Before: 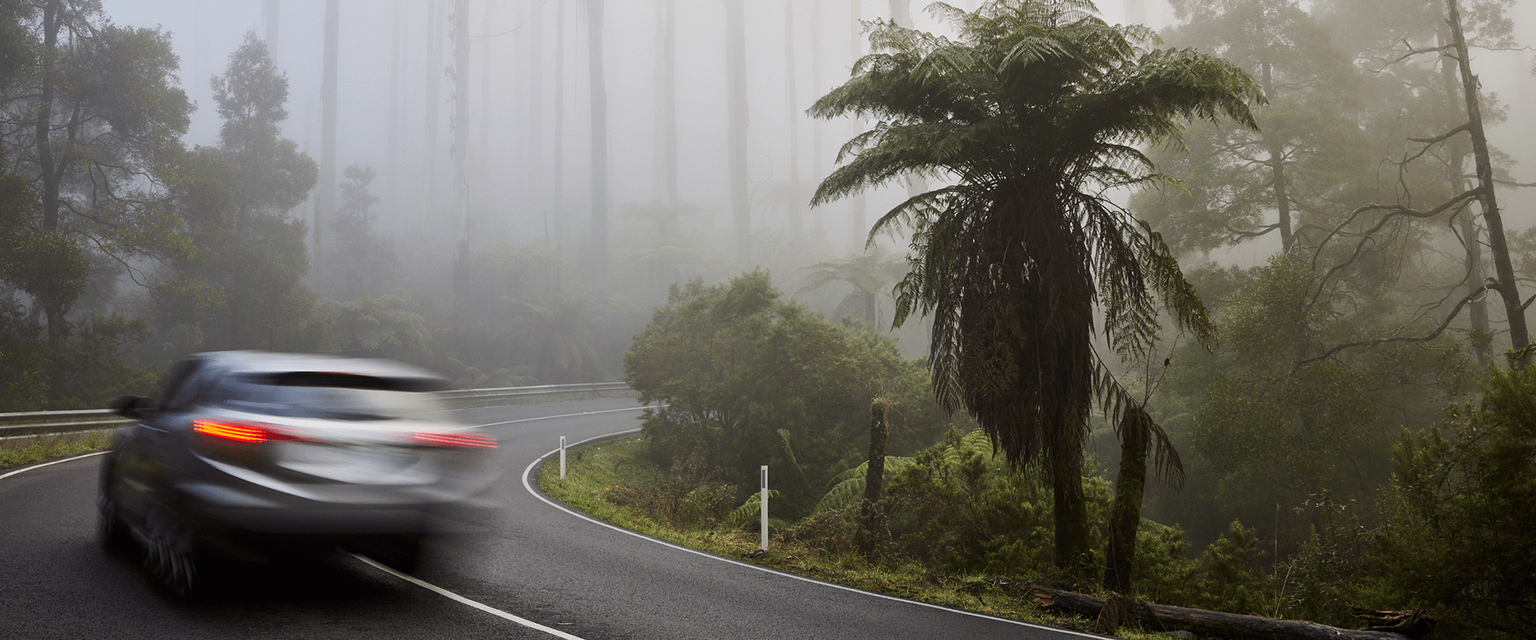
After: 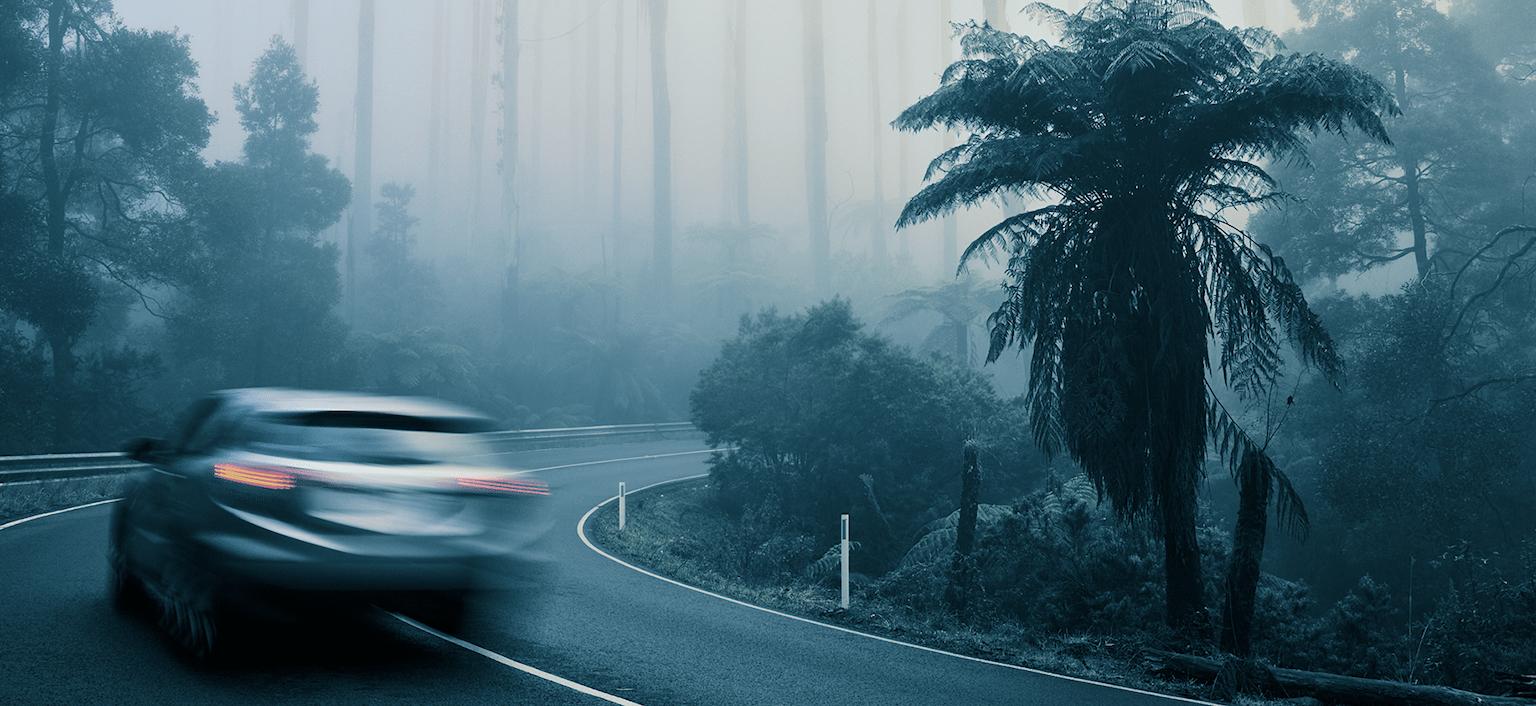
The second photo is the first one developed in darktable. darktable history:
split-toning: shadows › hue 212.4°, balance -70
color calibration: illuminant Planckian (black body), x 0.351, y 0.352, temperature 4794.27 K
crop: right 9.509%, bottom 0.031%
